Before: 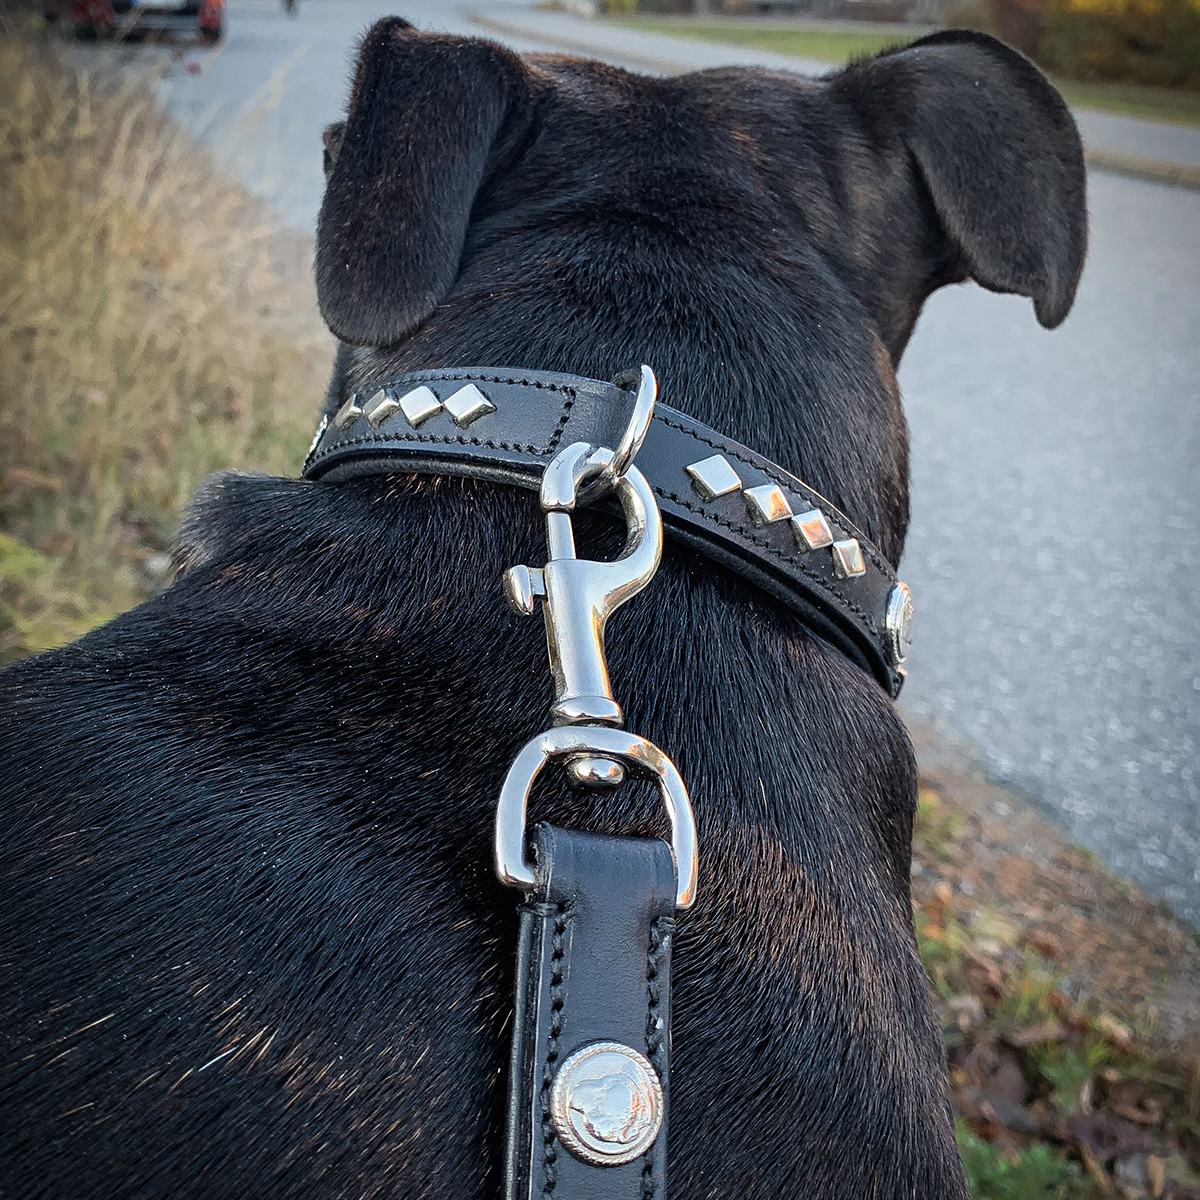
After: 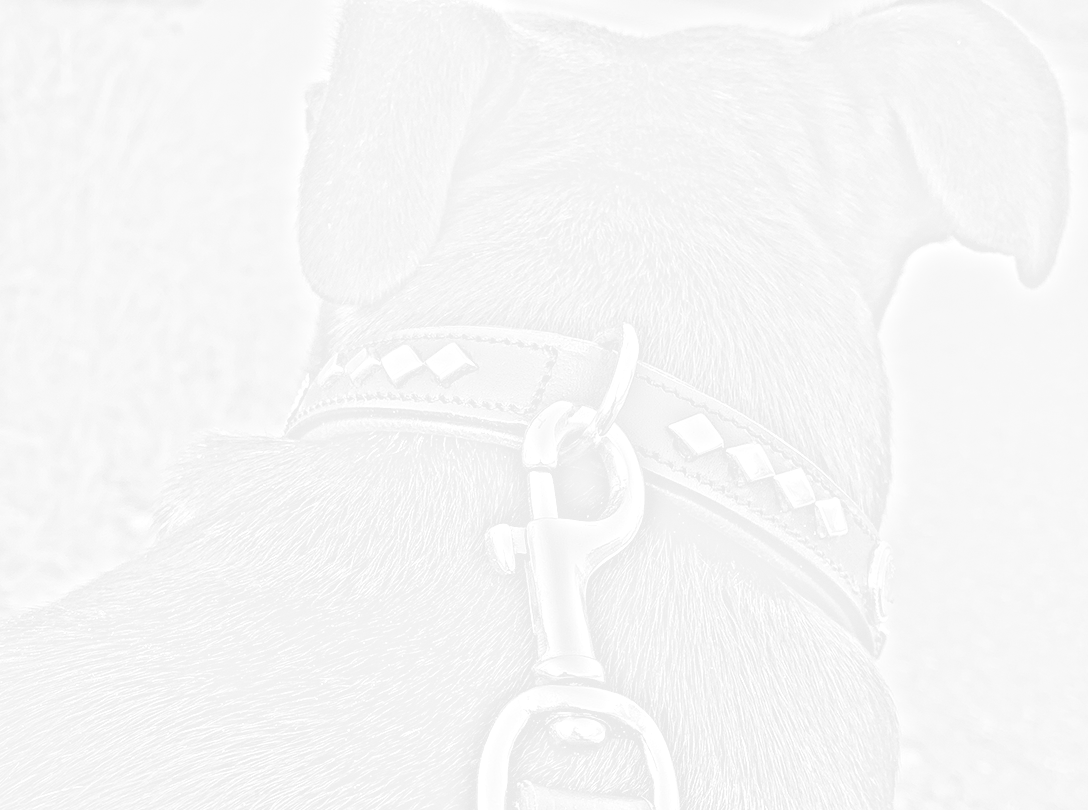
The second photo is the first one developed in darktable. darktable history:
bloom: size 25%, threshold 5%, strength 90%
highpass: on, module defaults
crop: left 1.509%, top 3.452%, right 7.696%, bottom 28.452%
grain: coarseness 0.09 ISO, strength 10%
